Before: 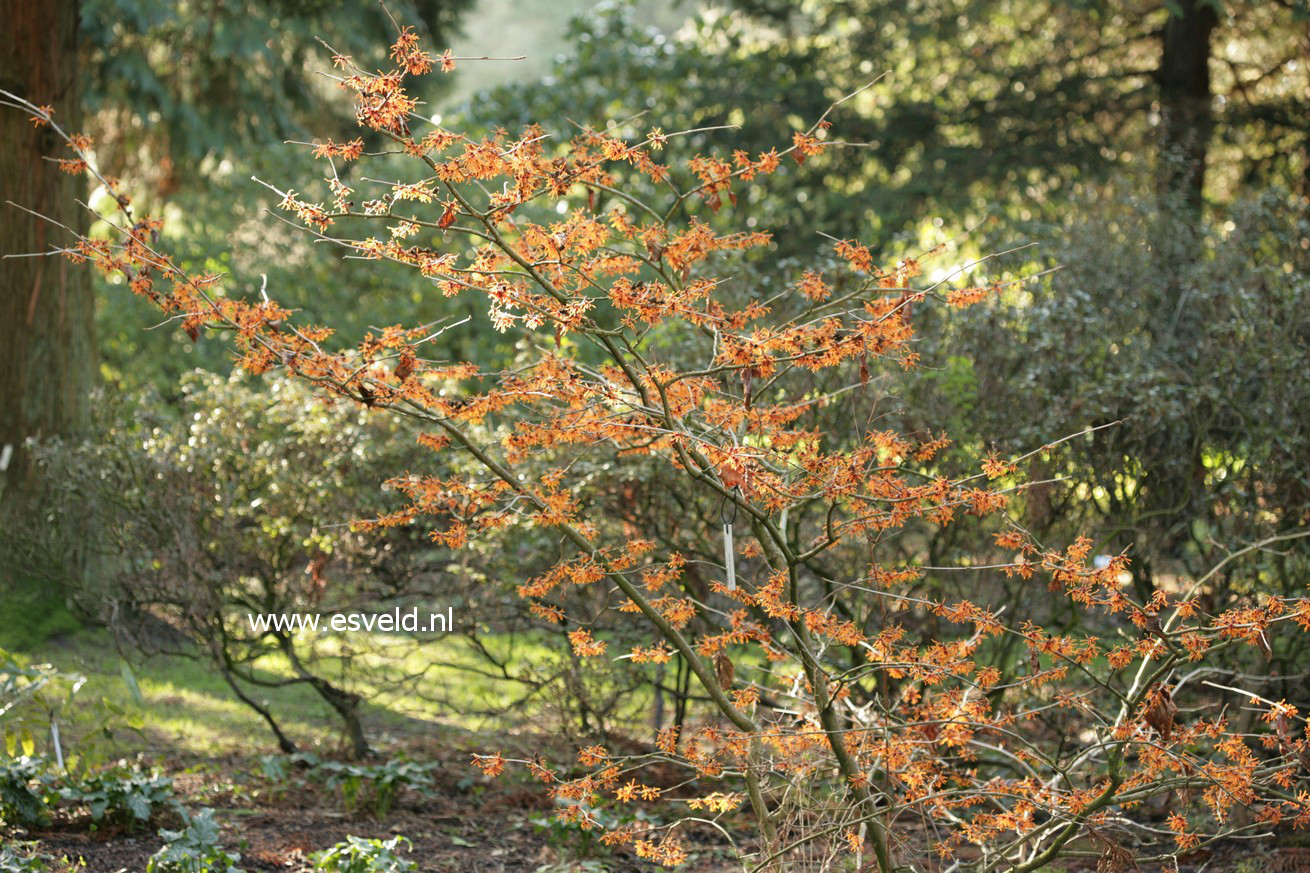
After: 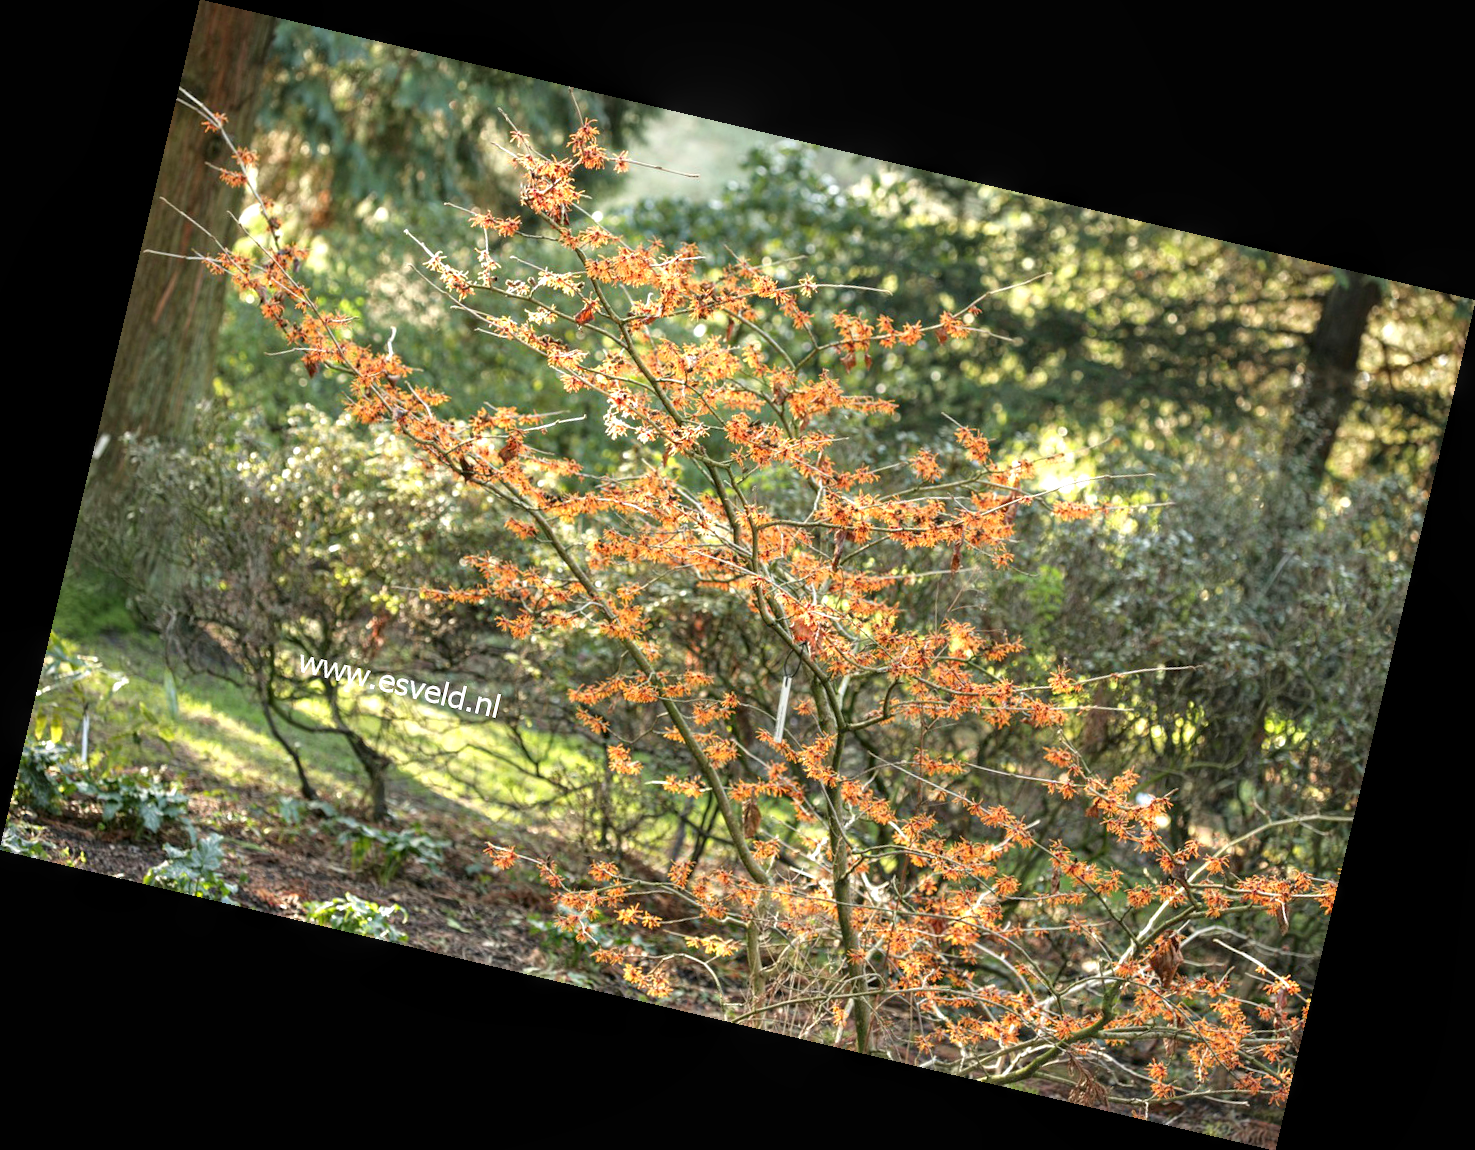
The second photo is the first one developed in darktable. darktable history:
local contrast: on, module defaults
exposure: exposure 0.515 EV, compensate highlight preservation false
rotate and perspective: rotation 13.27°, automatic cropping off
